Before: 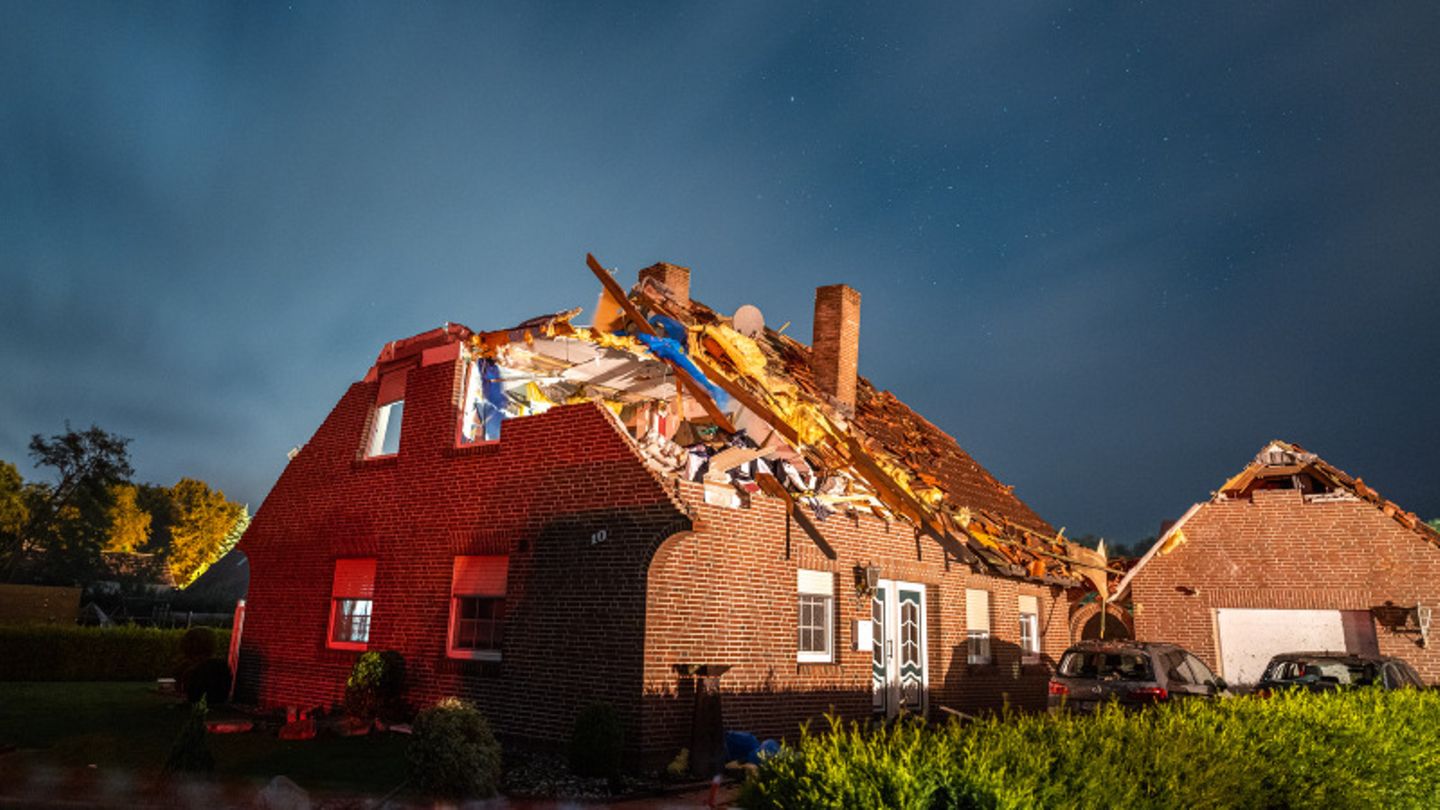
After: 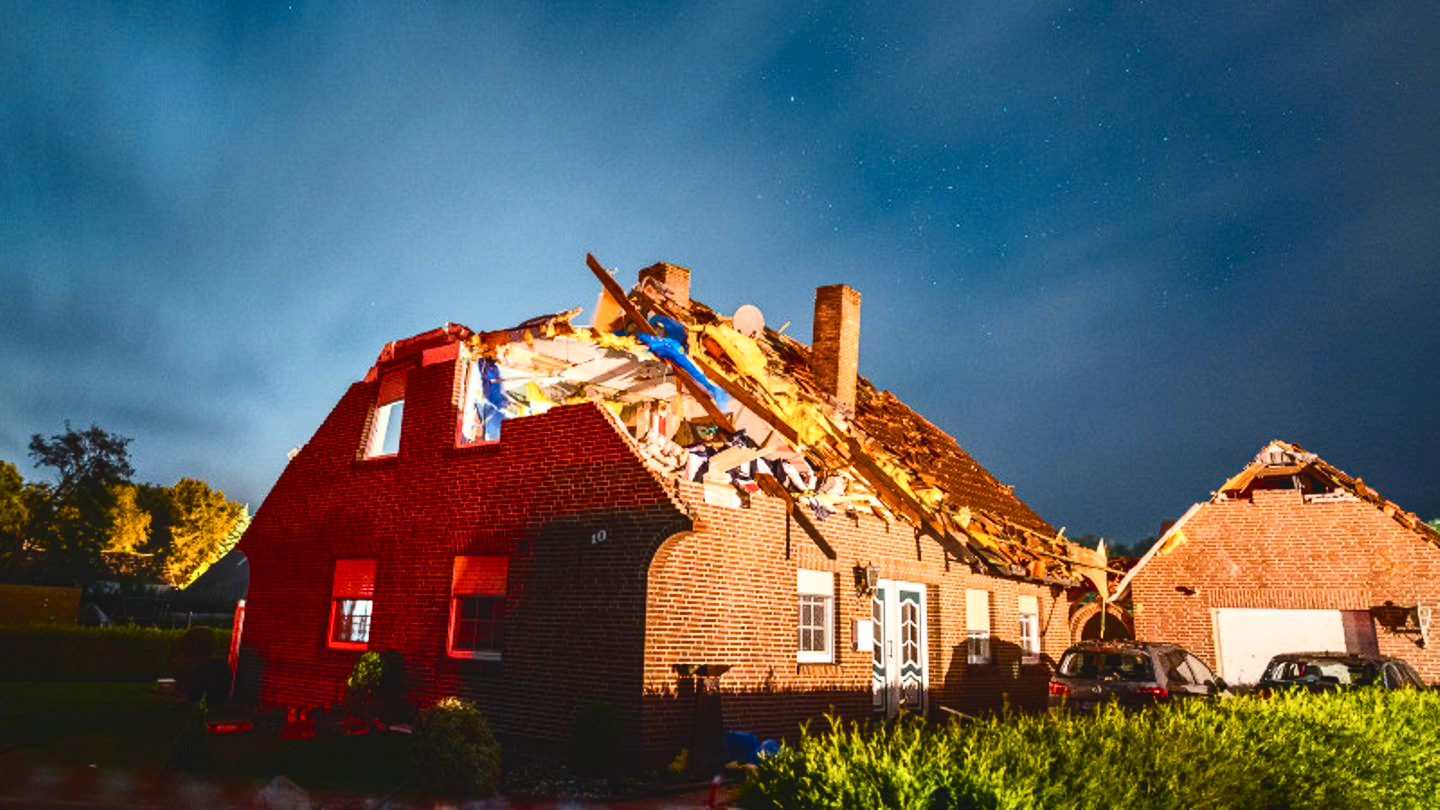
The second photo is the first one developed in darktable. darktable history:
tone curve: curves: ch0 [(0, 0.058) (0.198, 0.188) (0.512, 0.582) (0.625, 0.754) (0.81, 0.934) (1, 1)], color space Lab, independent channels, preserve colors none
color balance rgb: perceptual saturation grading › global saturation 27.598%, perceptual saturation grading › highlights -25.82%, perceptual saturation grading › shadows 24.918%, perceptual brilliance grading › mid-tones 10.728%, perceptual brilliance grading › shadows 14.249%
